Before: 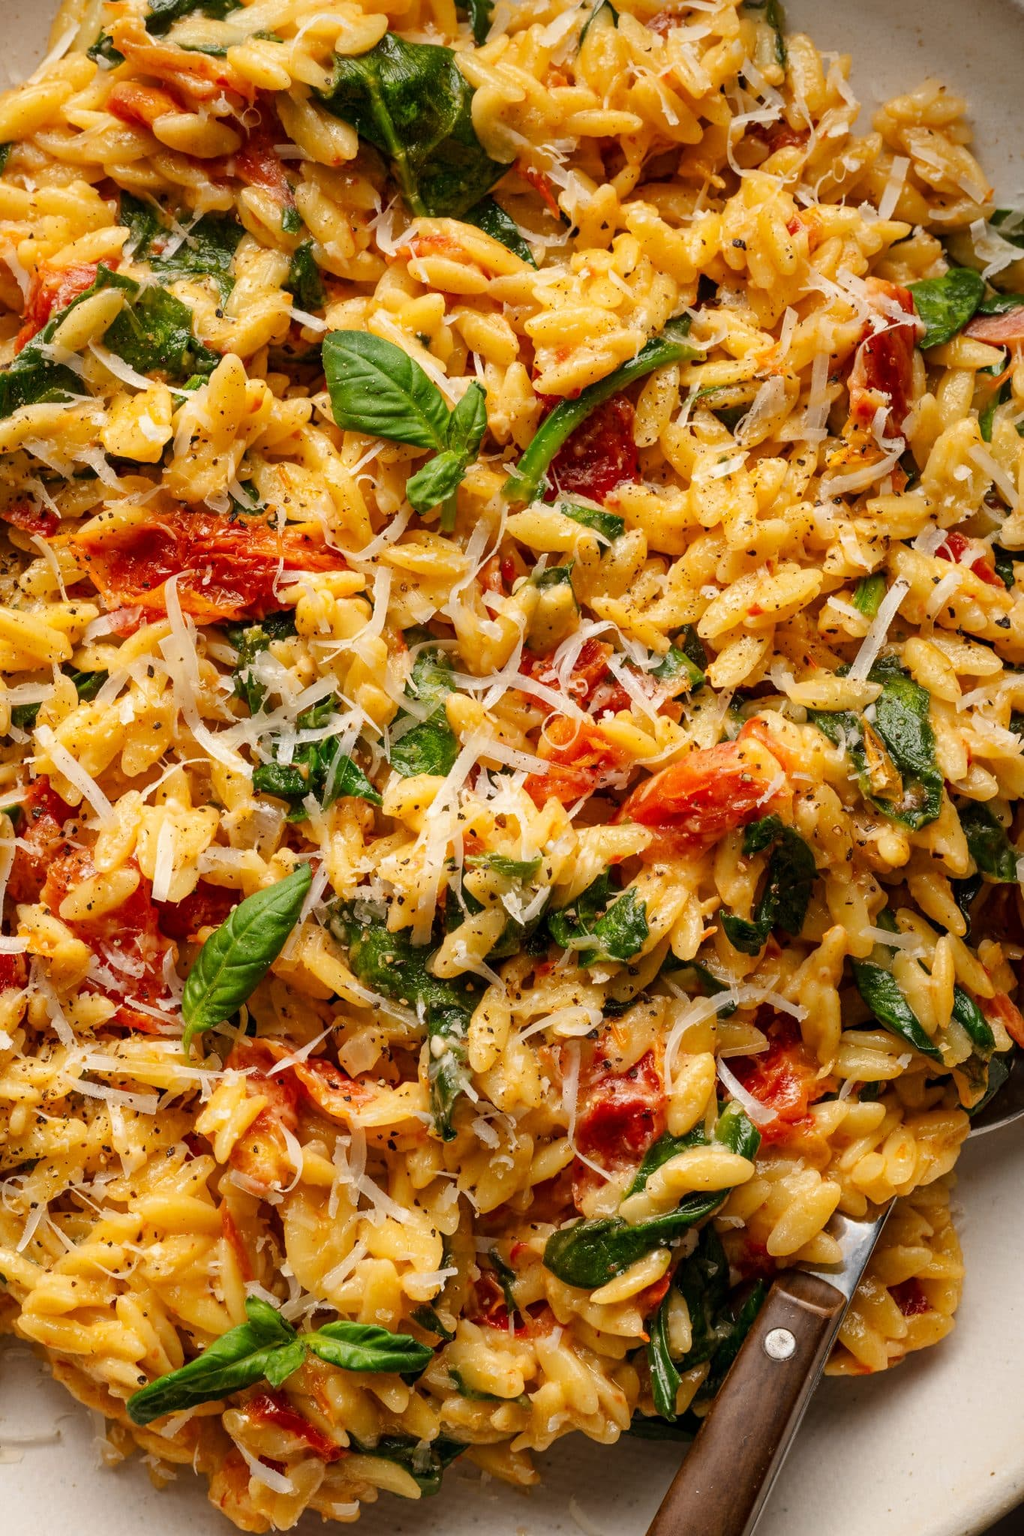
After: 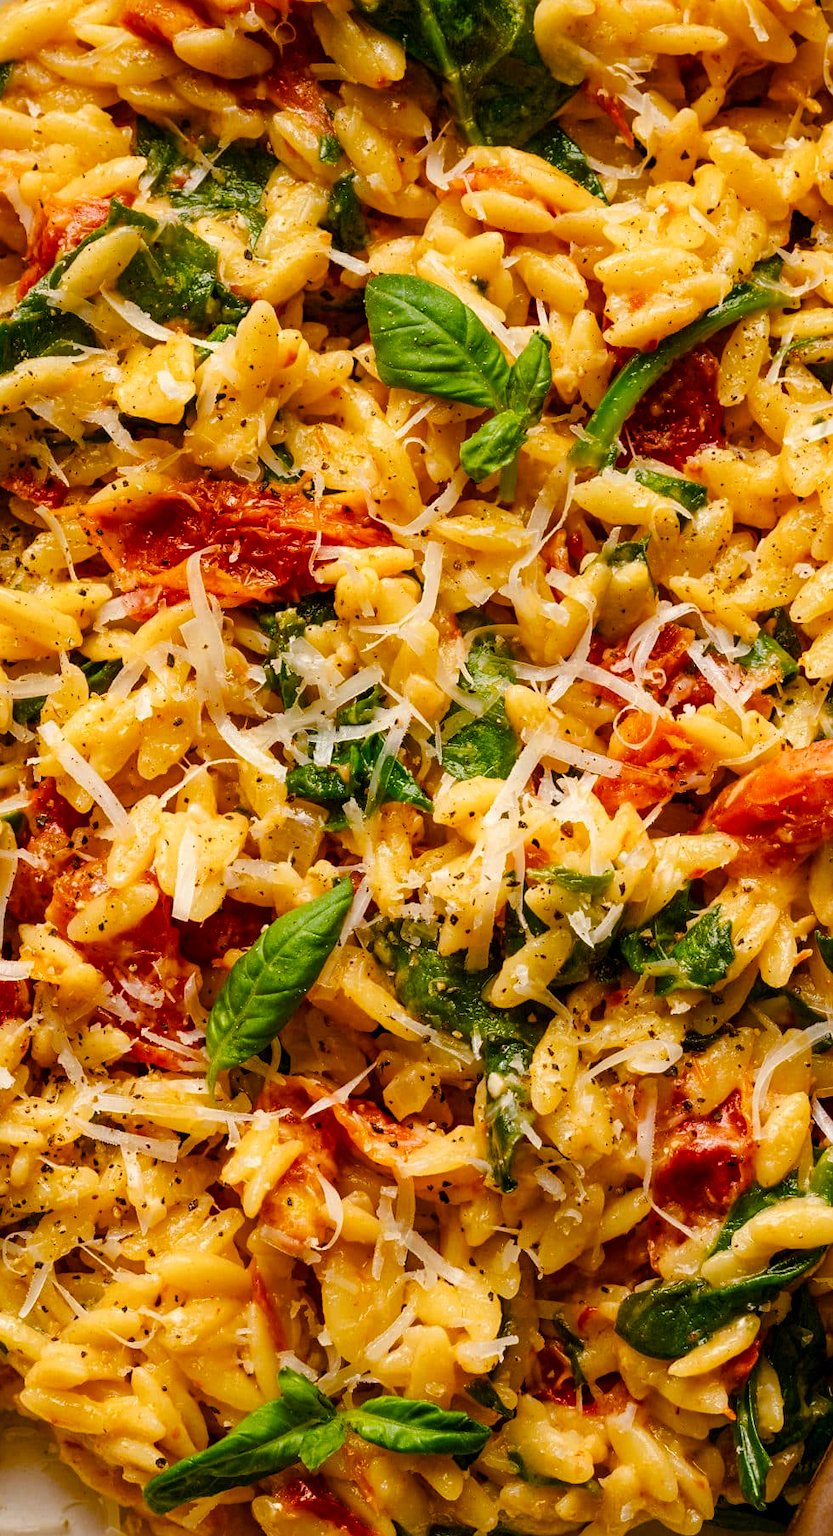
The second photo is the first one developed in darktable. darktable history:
color balance rgb: perceptual saturation grading › global saturation 24.74%, perceptual saturation grading › highlights -51.22%, perceptual saturation grading › mid-tones 19.16%, perceptual saturation grading › shadows 60.98%, global vibrance 50%
sharpen: amount 0.2
crop: top 5.803%, right 27.864%, bottom 5.804%
